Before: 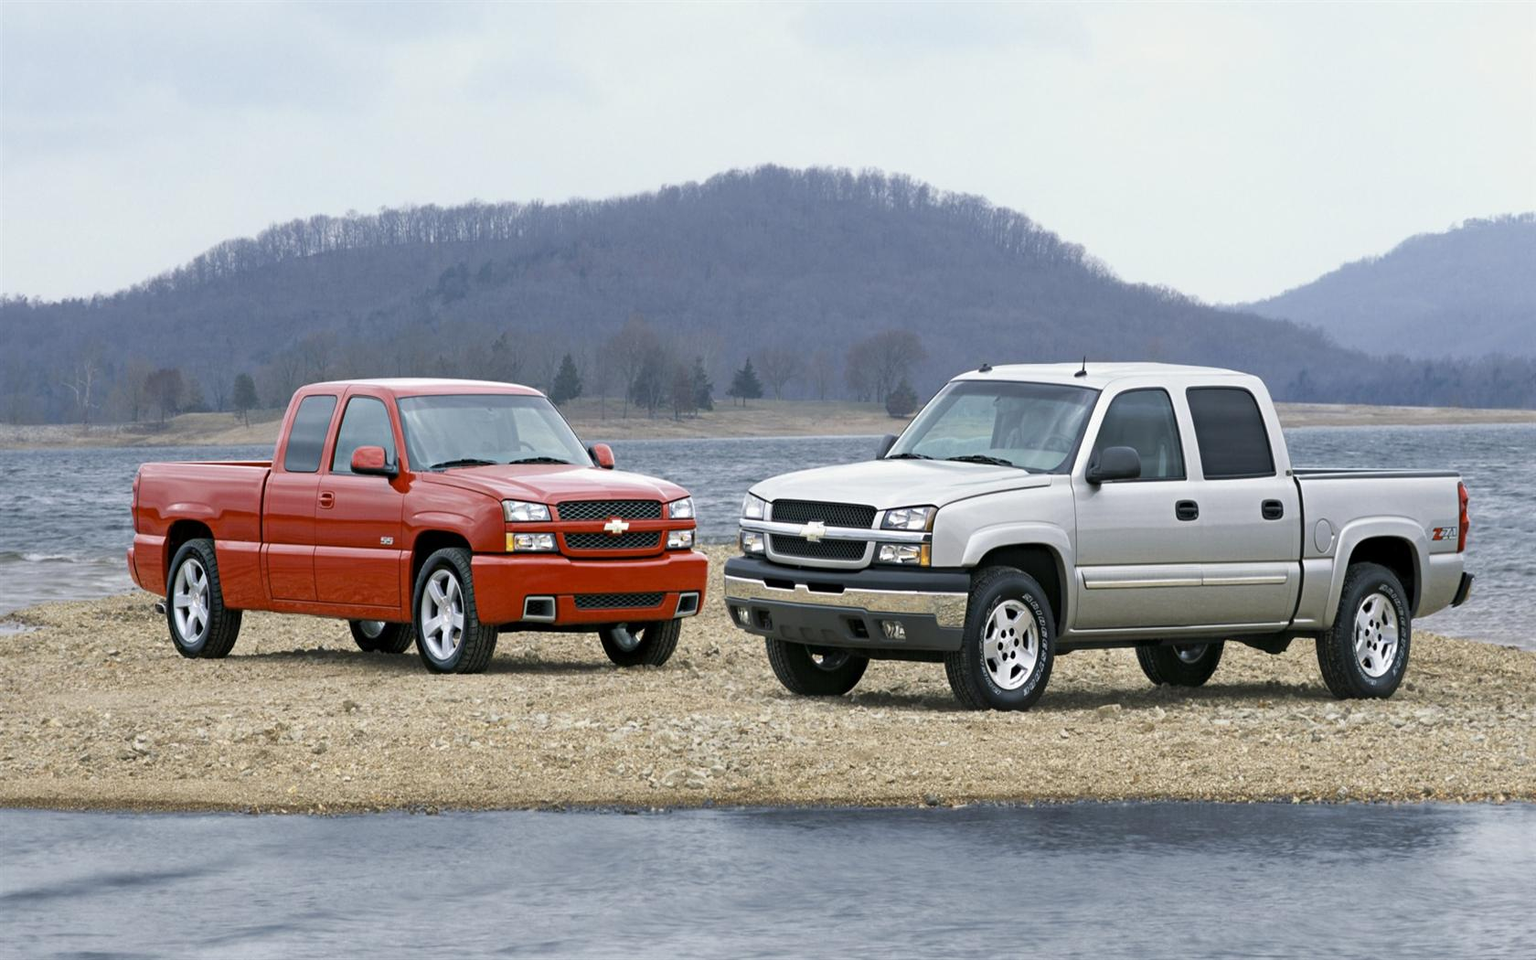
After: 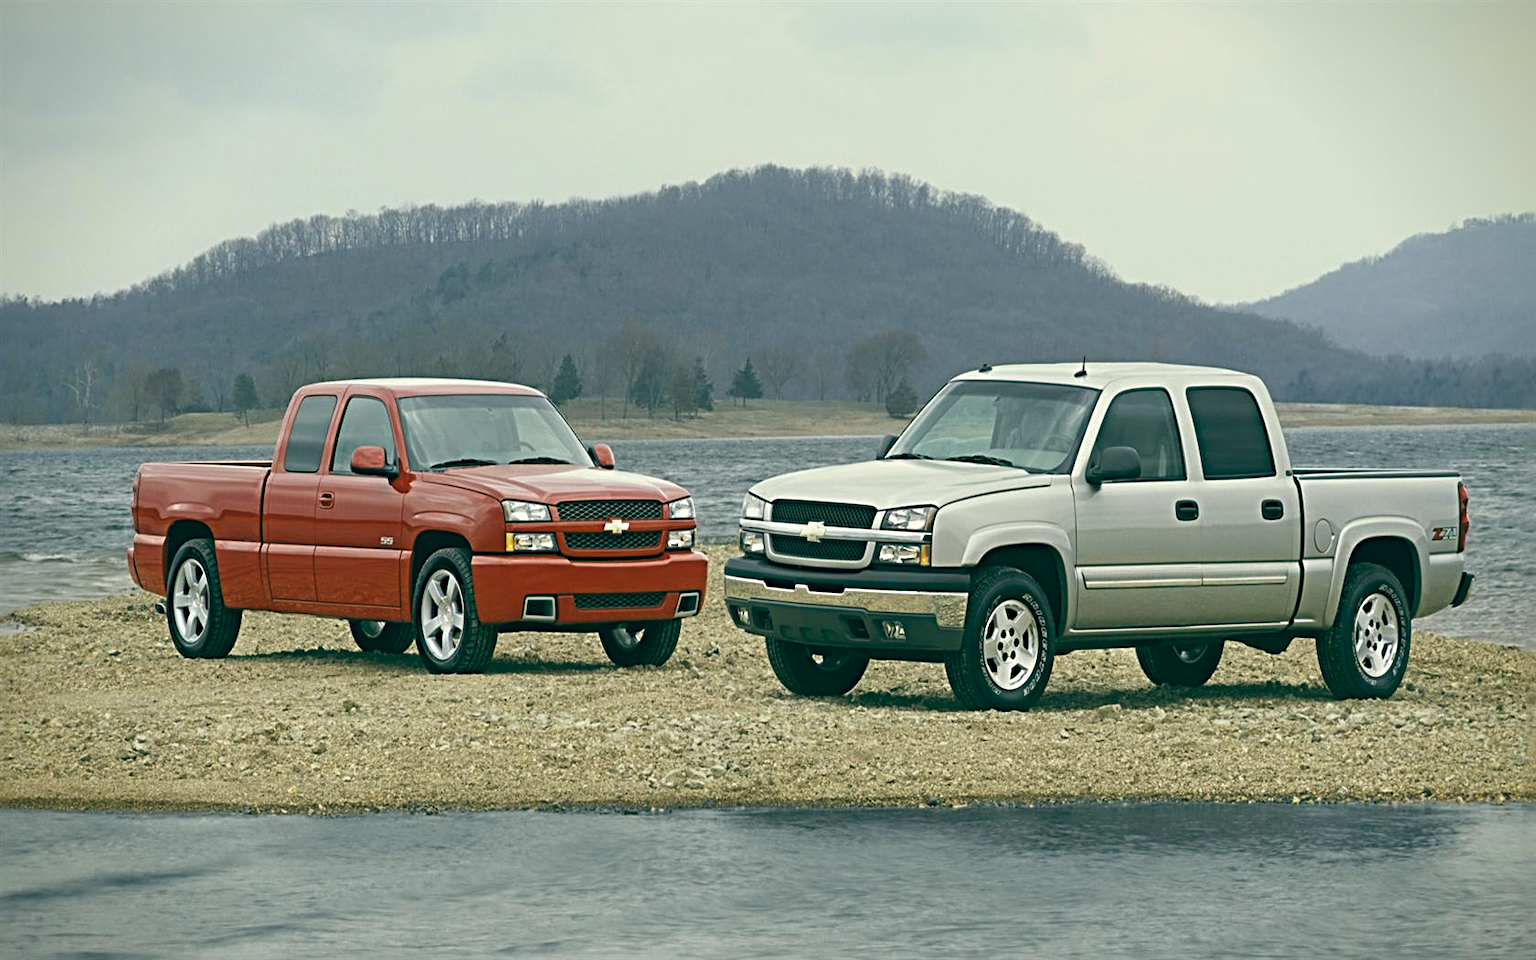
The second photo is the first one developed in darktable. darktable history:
vignetting: fall-off start 88.53%, fall-off radius 44.2%, saturation 0.376, width/height ratio 1.161
sharpen: radius 4
color balance: lift [1.005, 0.99, 1.007, 1.01], gamma [1, 1.034, 1.032, 0.966], gain [0.873, 1.055, 1.067, 0.933]
